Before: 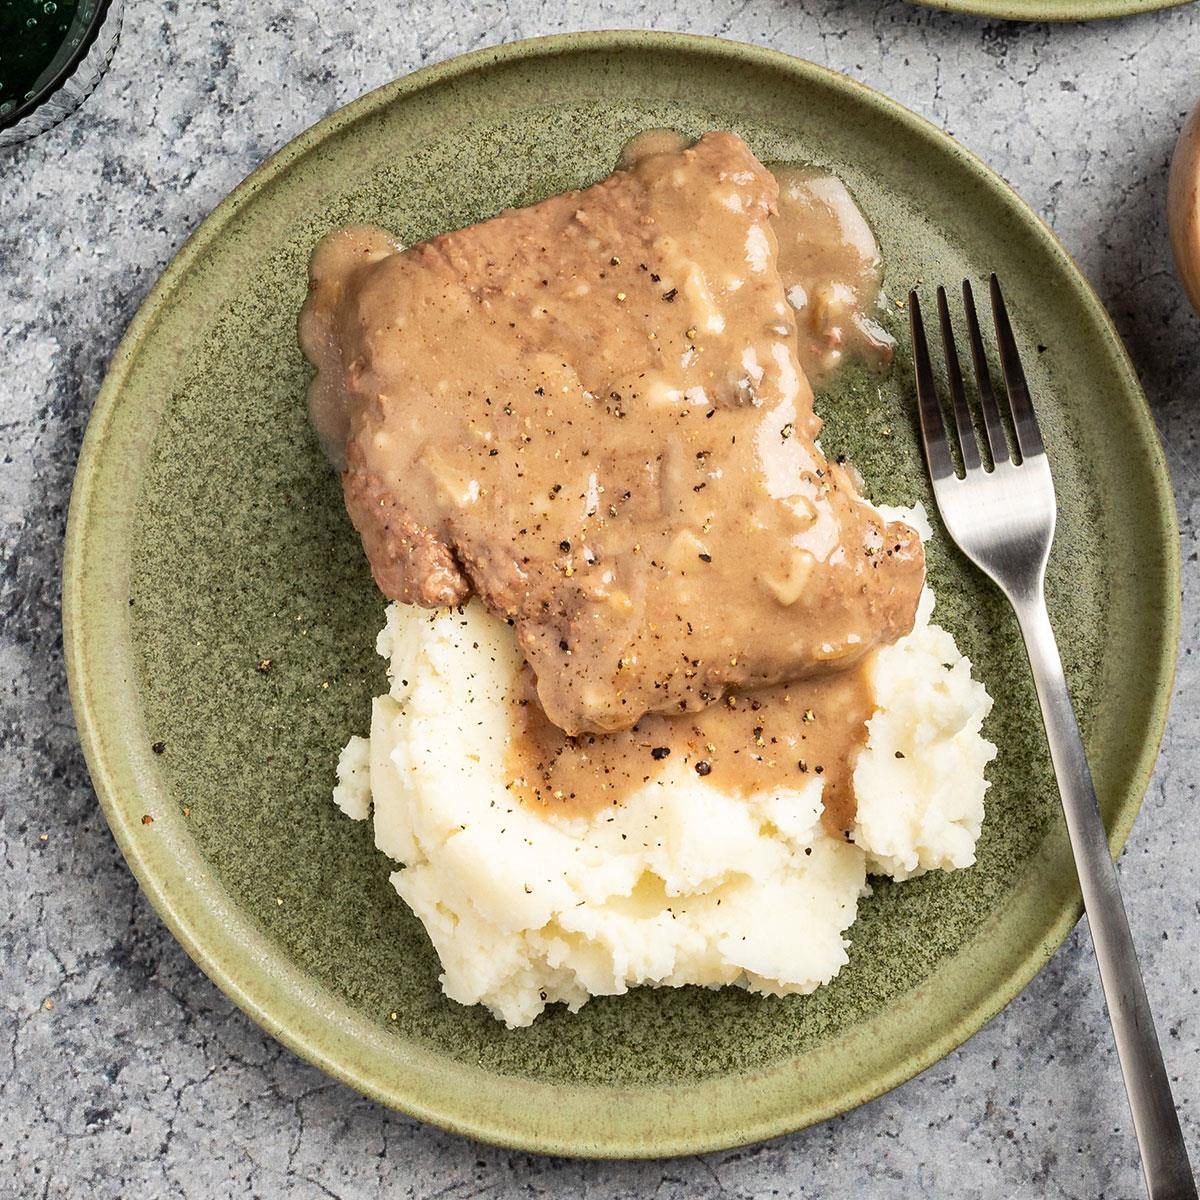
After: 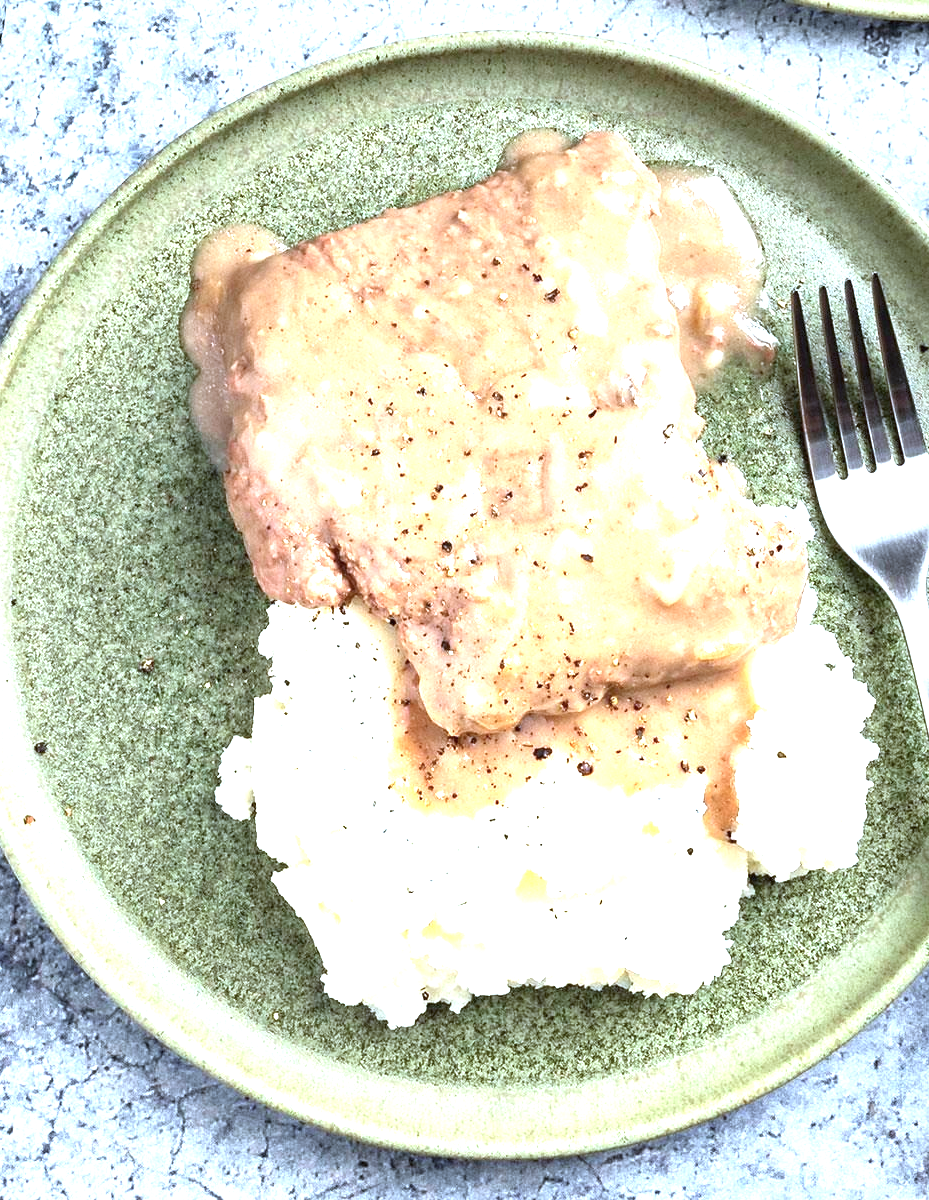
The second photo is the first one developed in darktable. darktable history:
crop: left 9.892%, right 12.685%
exposure: black level correction 0, exposure 1.381 EV, compensate highlight preservation false
color calibration: illuminant custom, x 0.389, y 0.387, temperature 3822.74 K
